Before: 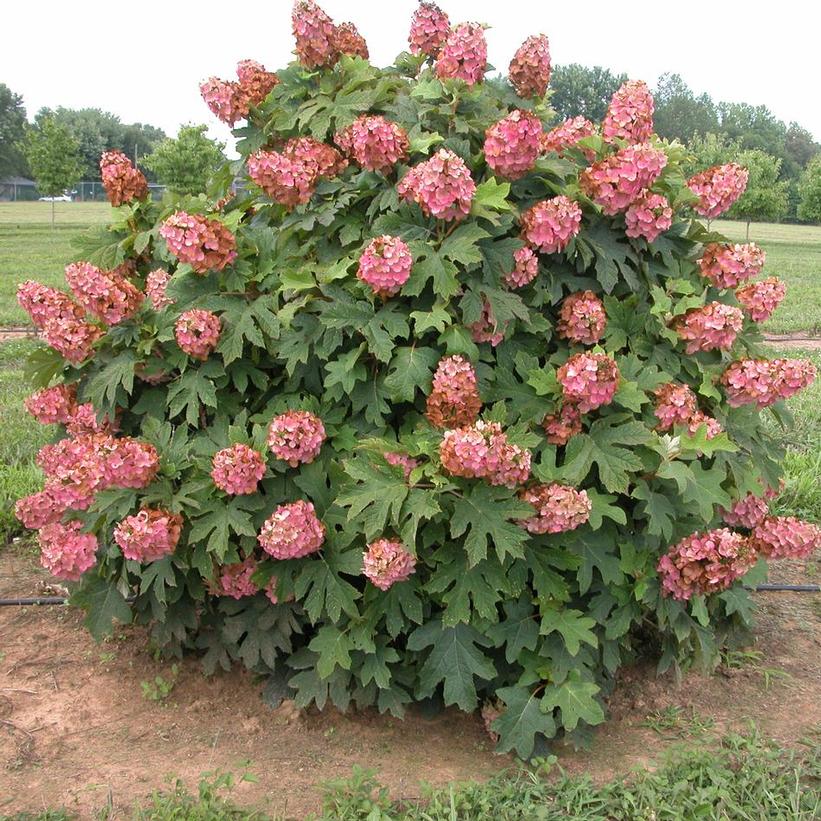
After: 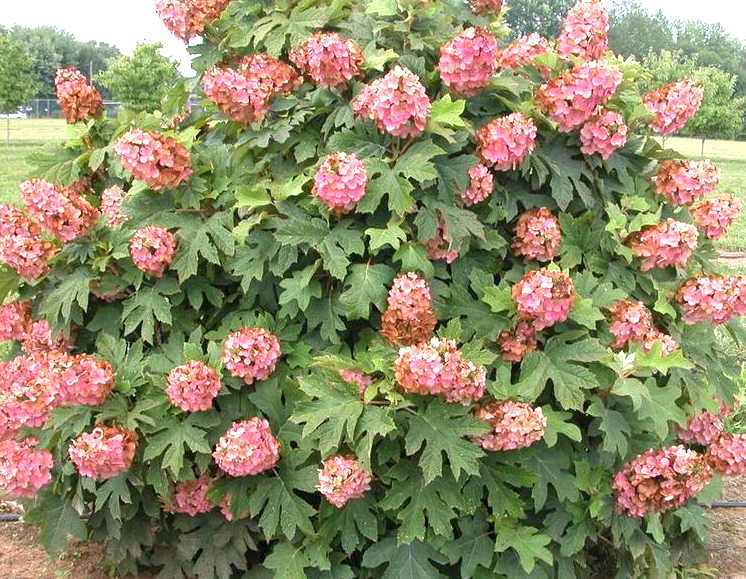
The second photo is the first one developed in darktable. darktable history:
exposure: black level correction 0, exposure 0.697 EV, compensate highlight preservation false
crop: left 5.557%, top 10.204%, right 3.487%, bottom 19.186%
